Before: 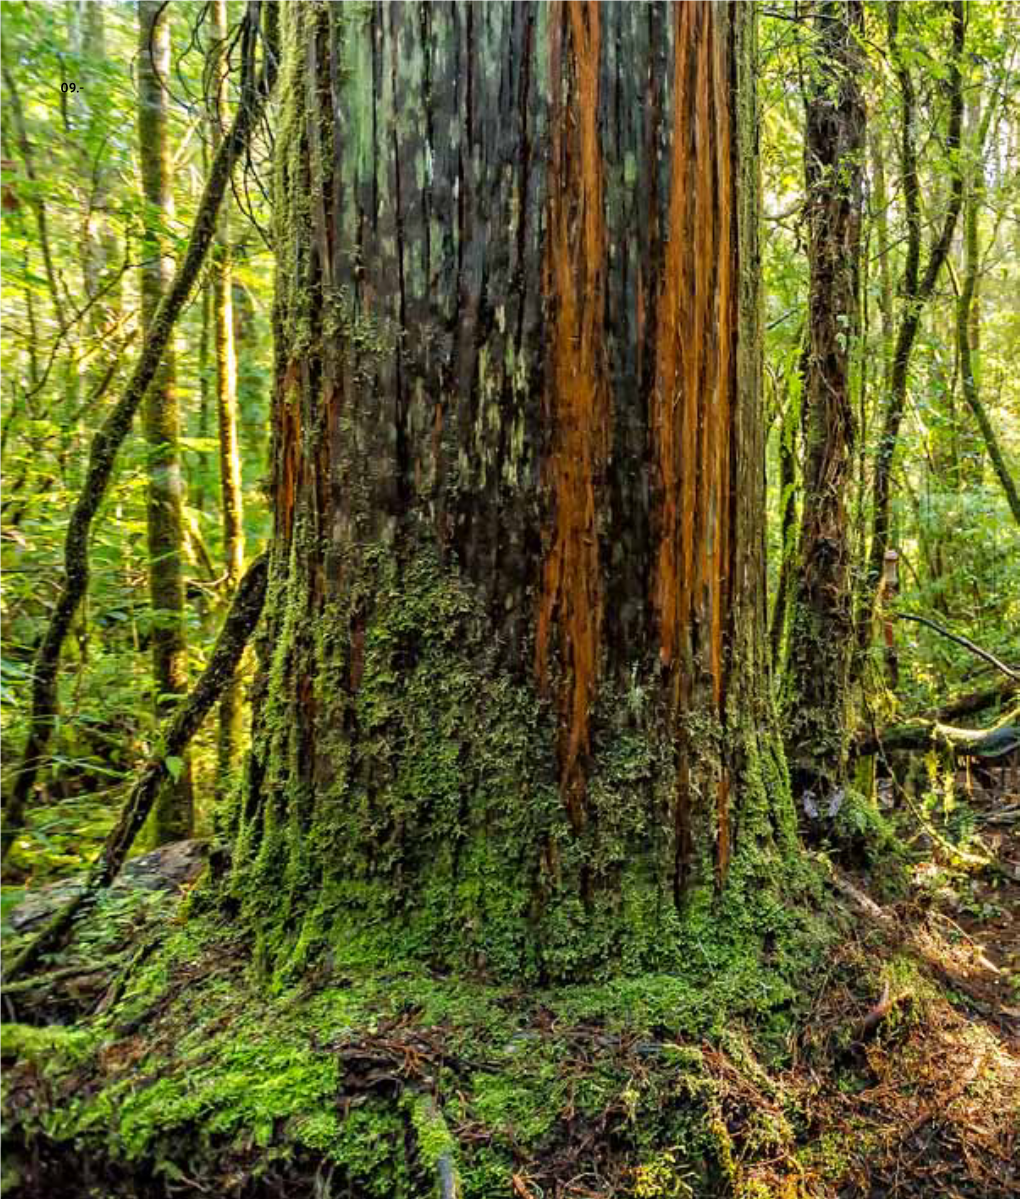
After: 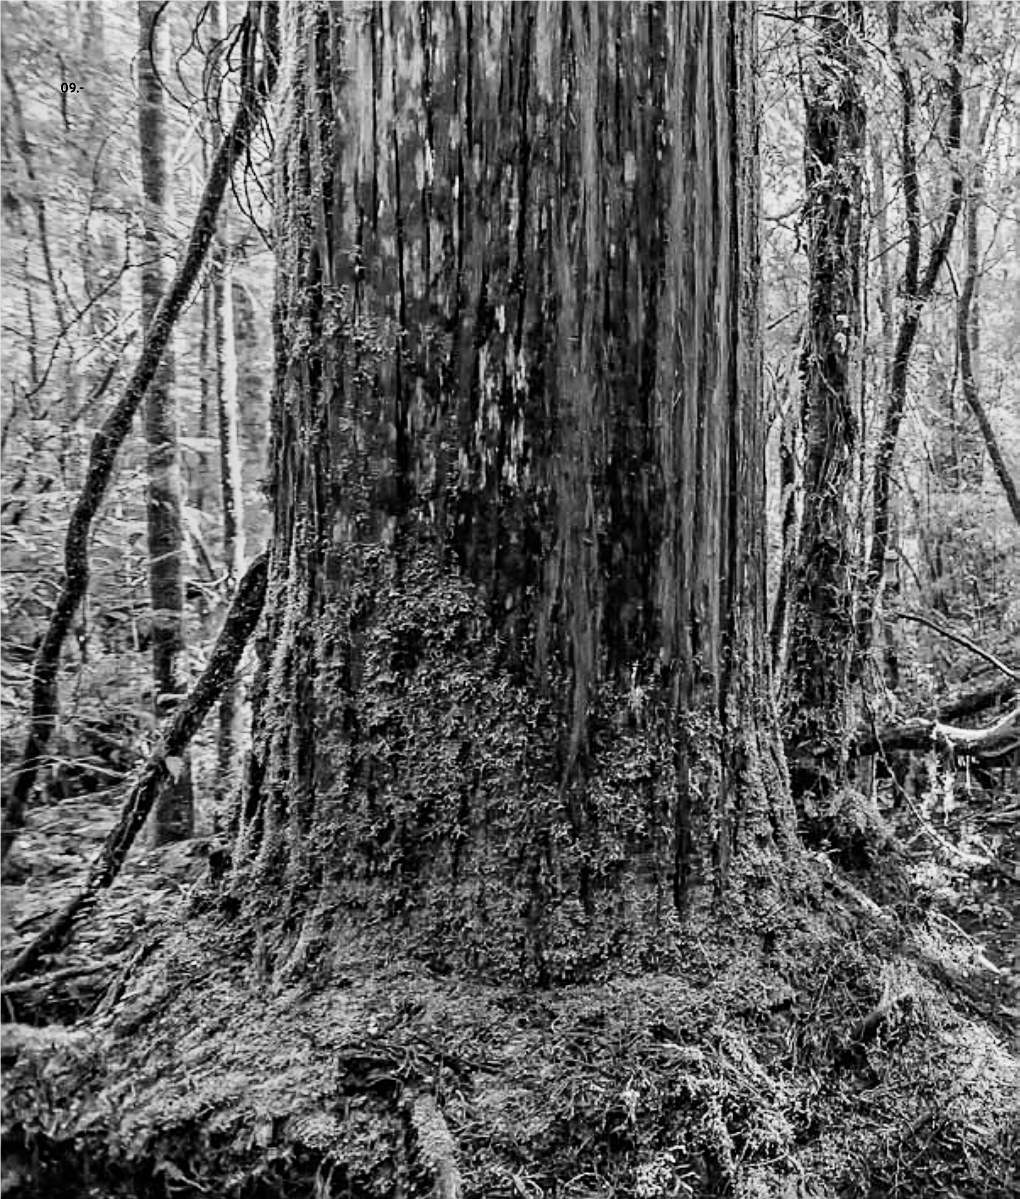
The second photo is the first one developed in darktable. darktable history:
tone curve: curves: ch0 [(0, 0) (0.071, 0.047) (0.266, 0.26) (0.491, 0.552) (0.753, 0.818) (1, 0.983)]; ch1 [(0, 0) (0.346, 0.307) (0.408, 0.369) (0.463, 0.443) (0.482, 0.493) (0.502, 0.5) (0.517, 0.518) (0.546, 0.576) (0.588, 0.643) (0.651, 0.709) (1, 1)]; ch2 [(0, 0) (0.346, 0.34) (0.434, 0.46) (0.485, 0.494) (0.5, 0.494) (0.517, 0.503) (0.535, 0.545) (0.583, 0.634) (0.625, 0.686) (1, 1)], color space Lab, independent channels, preserve colors none
velvia: on, module defaults
monochrome: size 1
sharpen: on, module defaults
